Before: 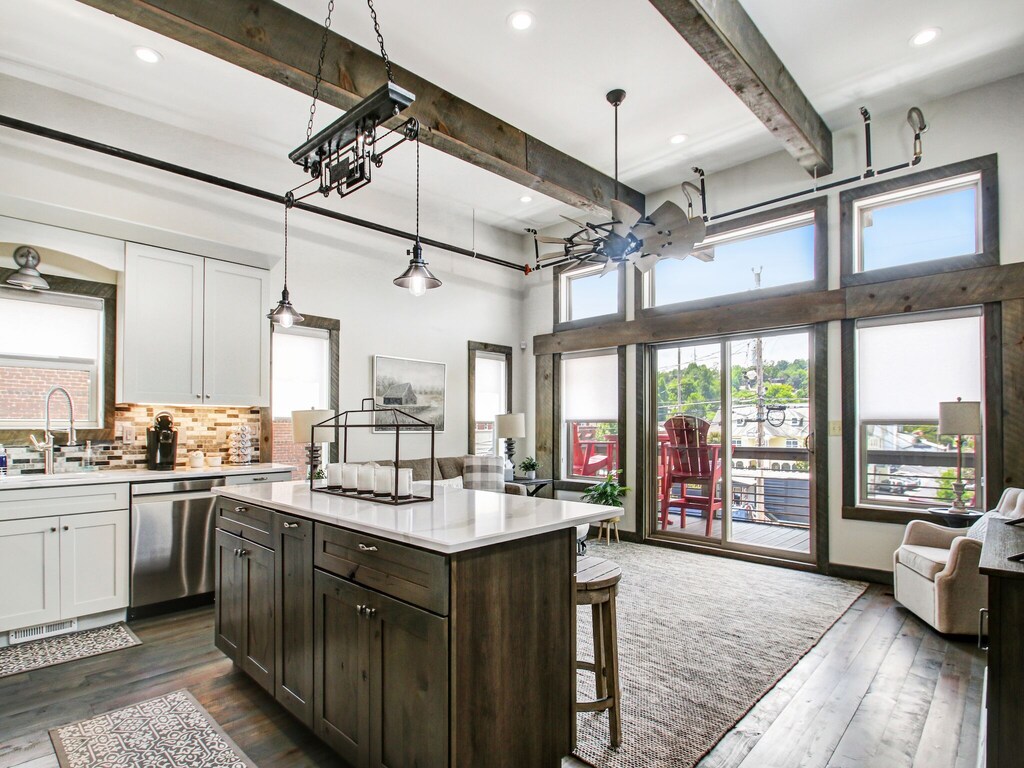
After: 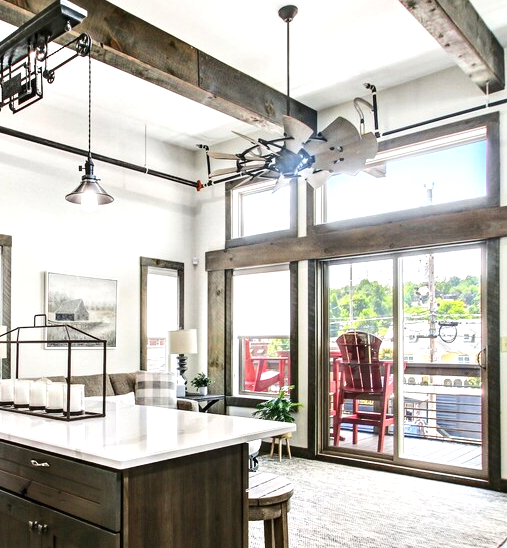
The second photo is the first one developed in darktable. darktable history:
tone equalizer: -8 EV 0.001 EV, -7 EV -0.002 EV, -6 EV 0.002 EV, -5 EV -0.03 EV, -4 EV -0.116 EV, -3 EV -0.169 EV, -2 EV 0.24 EV, -1 EV 0.702 EV, +0 EV 0.493 EV
crop: left 32.075%, top 10.976%, right 18.355%, bottom 17.596%
